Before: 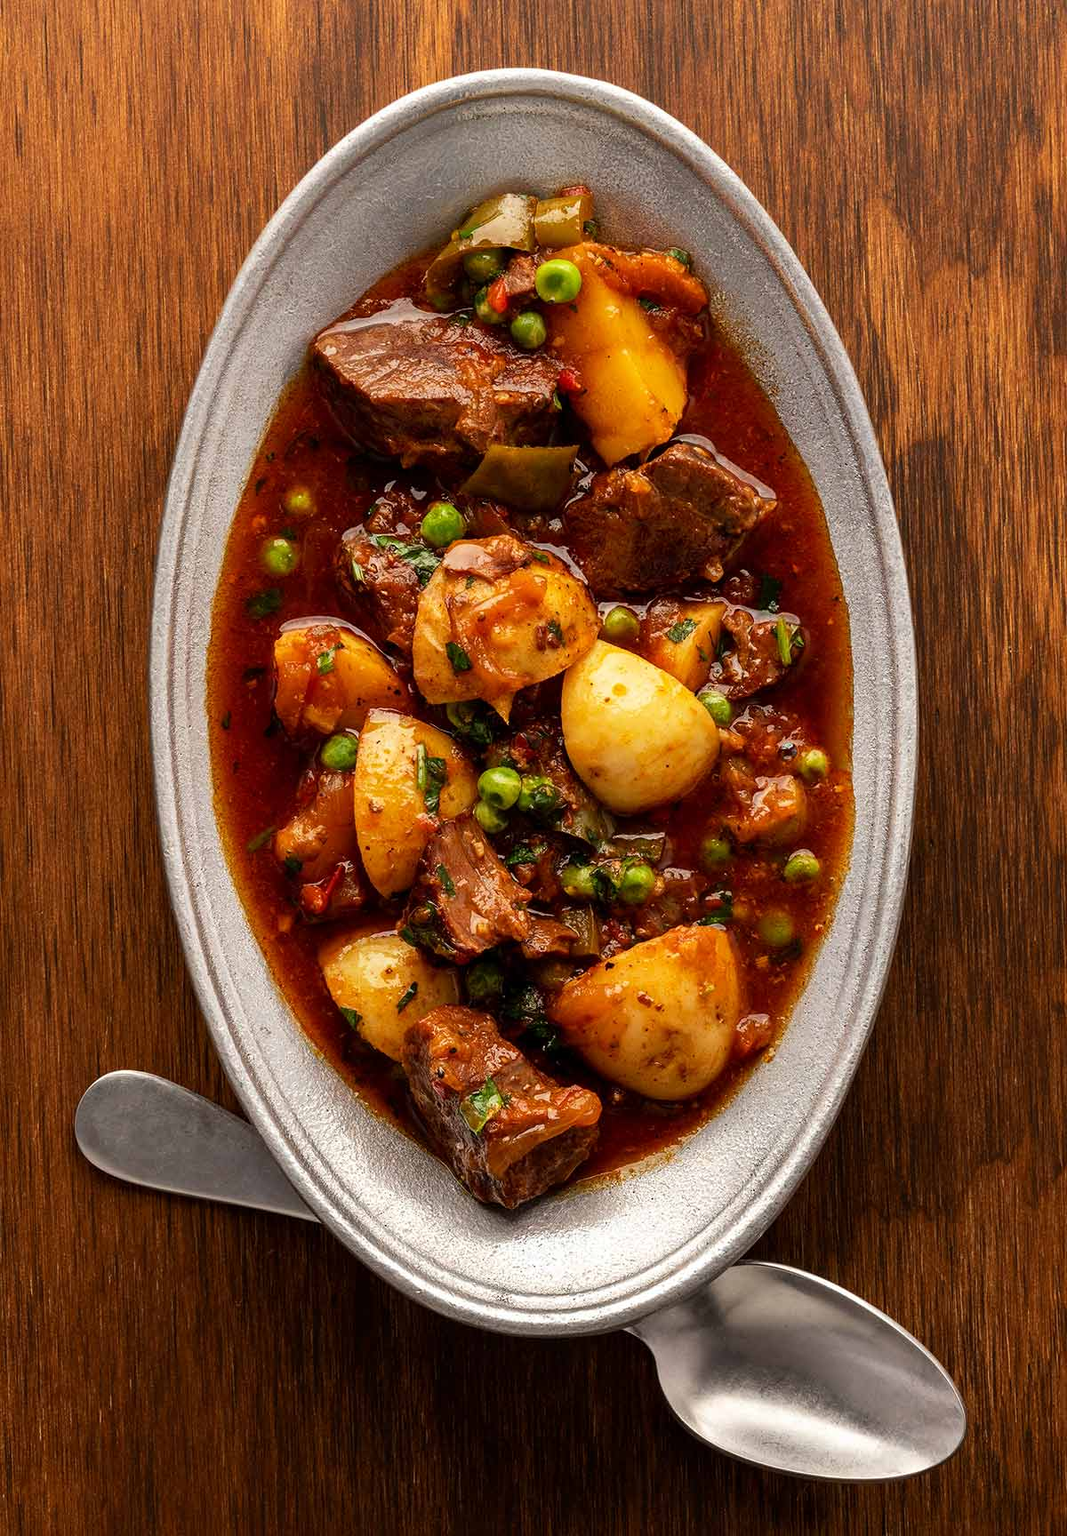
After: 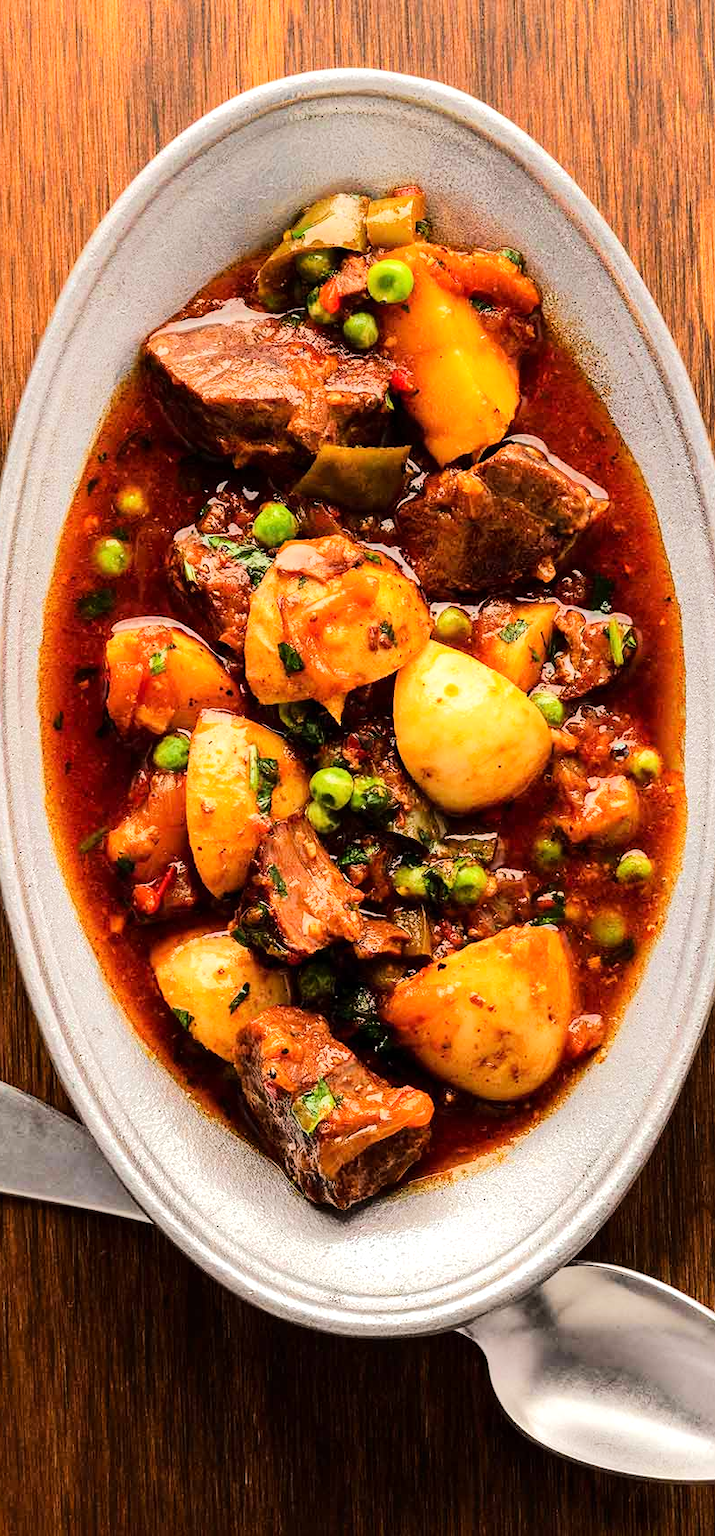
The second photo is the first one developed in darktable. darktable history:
tone equalizer: -7 EV 0.144 EV, -6 EV 0.602 EV, -5 EV 1.17 EV, -4 EV 1.37 EV, -3 EV 1.15 EV, -2 EV 0.6 EV, -1 EV 0.168 EV, edges refinement/feathering 500, mask exposure compensation -1.57 EV, preserve details no
crop and rotate: left 15.762%, right 17.166%
